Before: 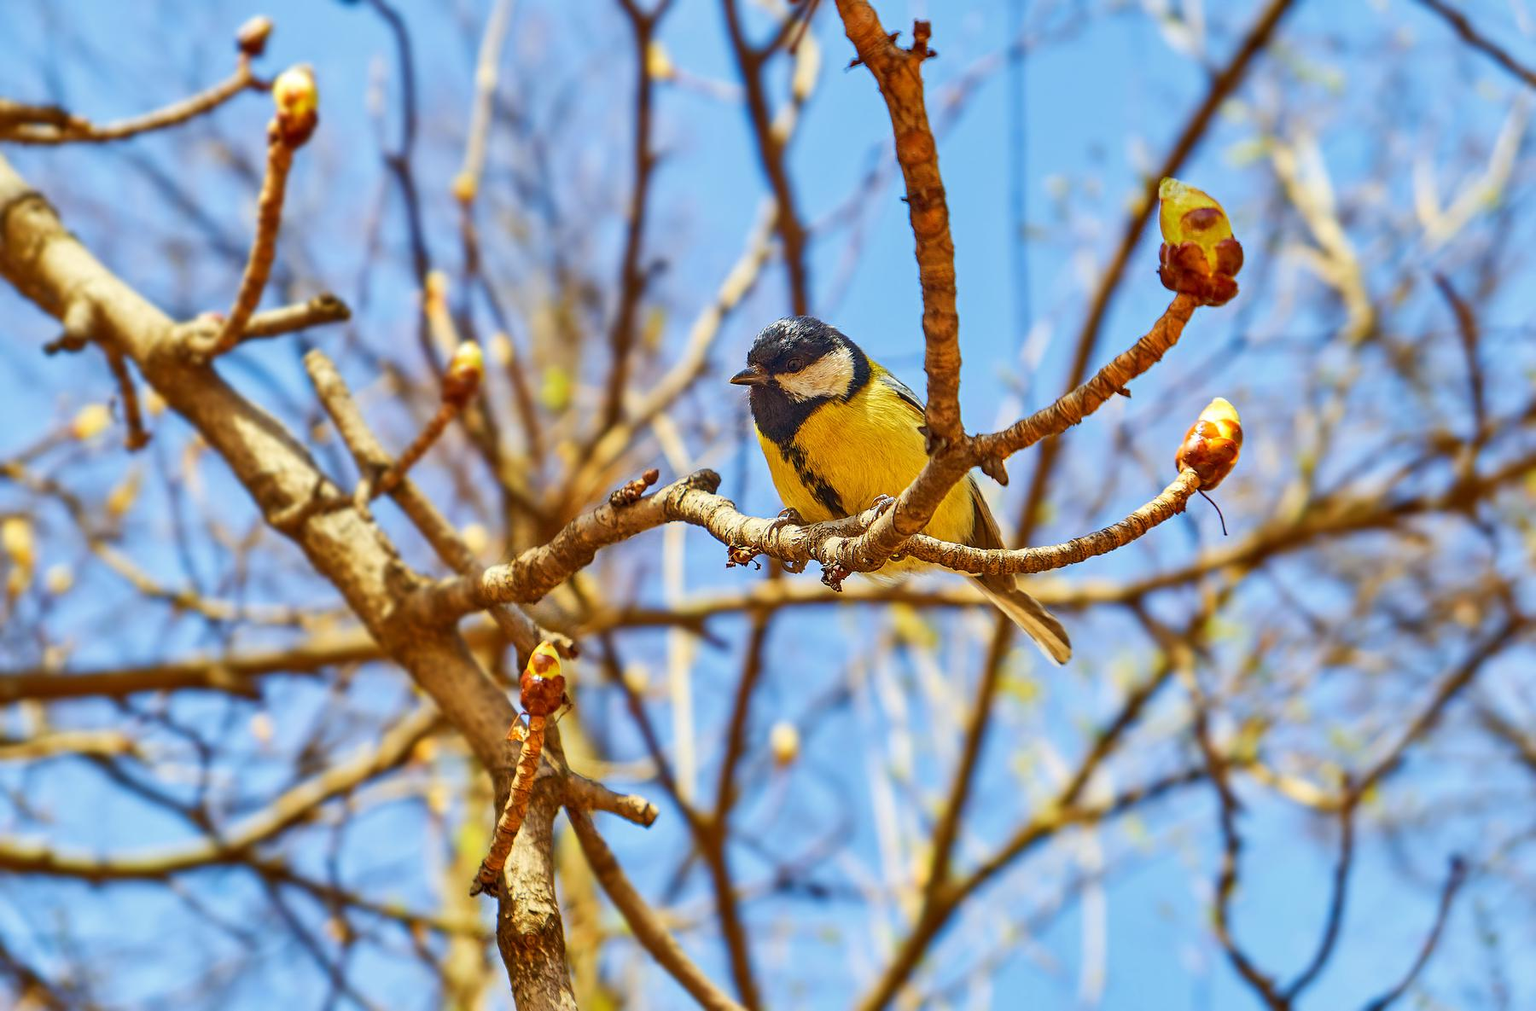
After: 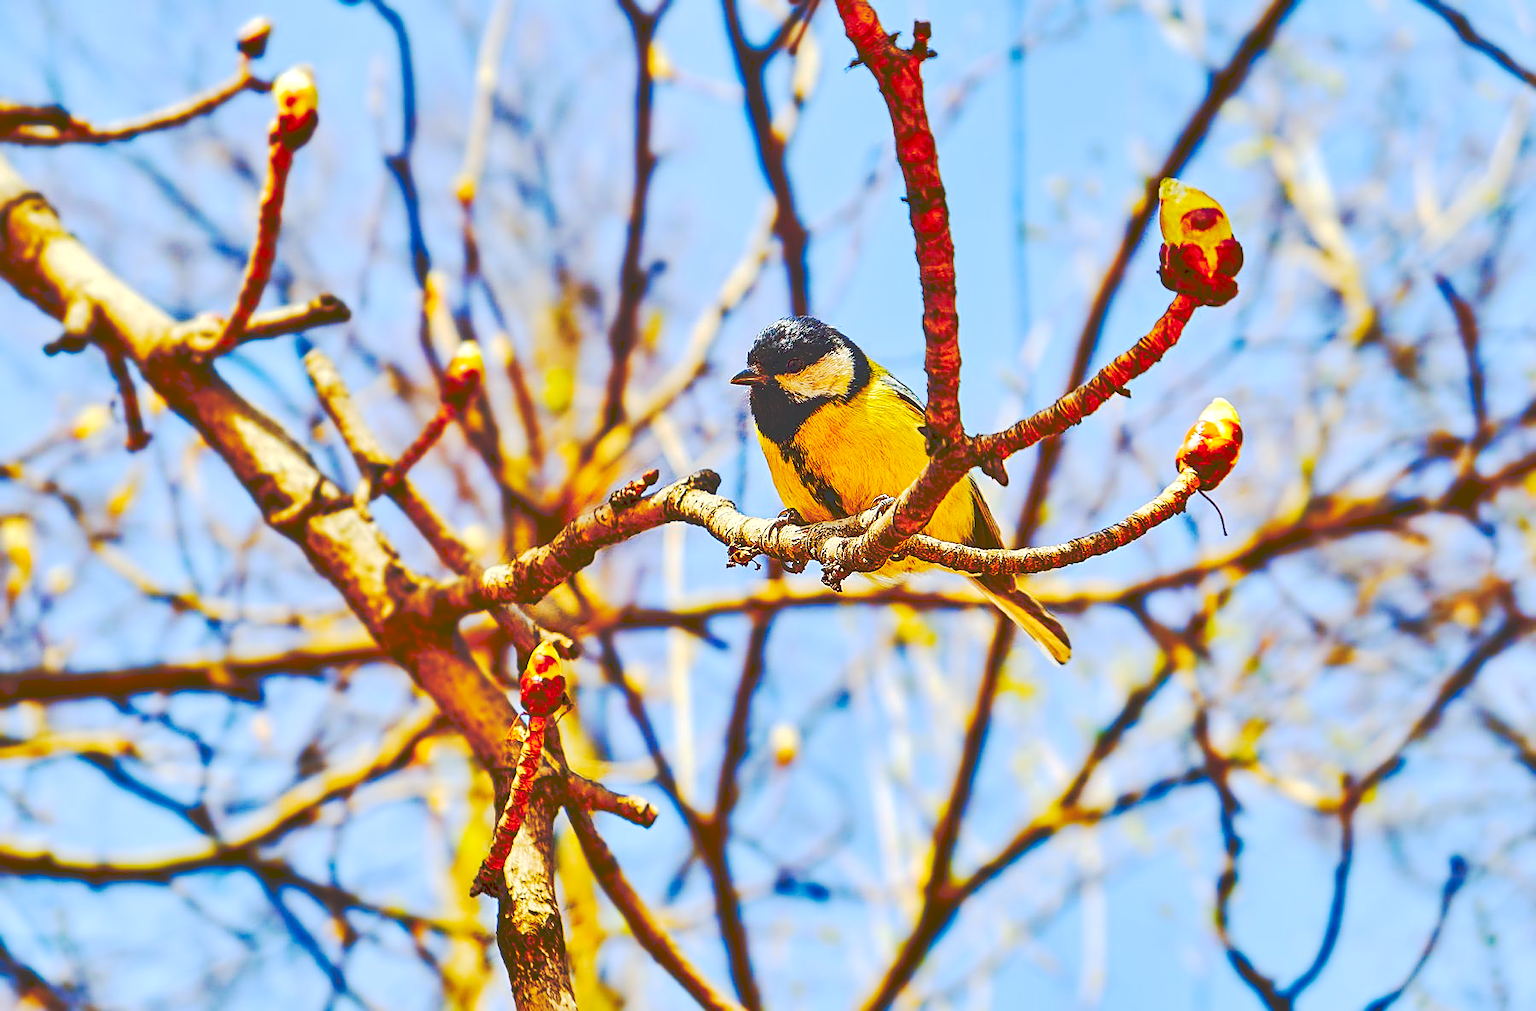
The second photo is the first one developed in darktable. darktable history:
tone curve: curves: ch0 [(0, 0) (0.003, 0.26) (0.011, 0.26) (0.025, 0.26) (0.044, 0.257) (0.069, 0.257) (0.1, 0.257) (0.136, 0.255) (0.177, 0.258) (0.224, 0.272) (0.277, 0.294) (0.335, 0.346) (0.399, 0.422) (0.468, 0.536) (0.543, 0.657) (0.623, 0.757) (0.709, 0.823) (0.801, 0.872) (0.898, 0.92) (1, 1)], preserve colors none
shadows and highlights: shadows 35, highlights -35, soften with gaussian
sharpen: on, module defaults
contrast brightness saturation: brightness -0.02, saturation 0.35
exposure: black level correction 0.001, exposure 0.191 EV, compensate highlight preservation false
